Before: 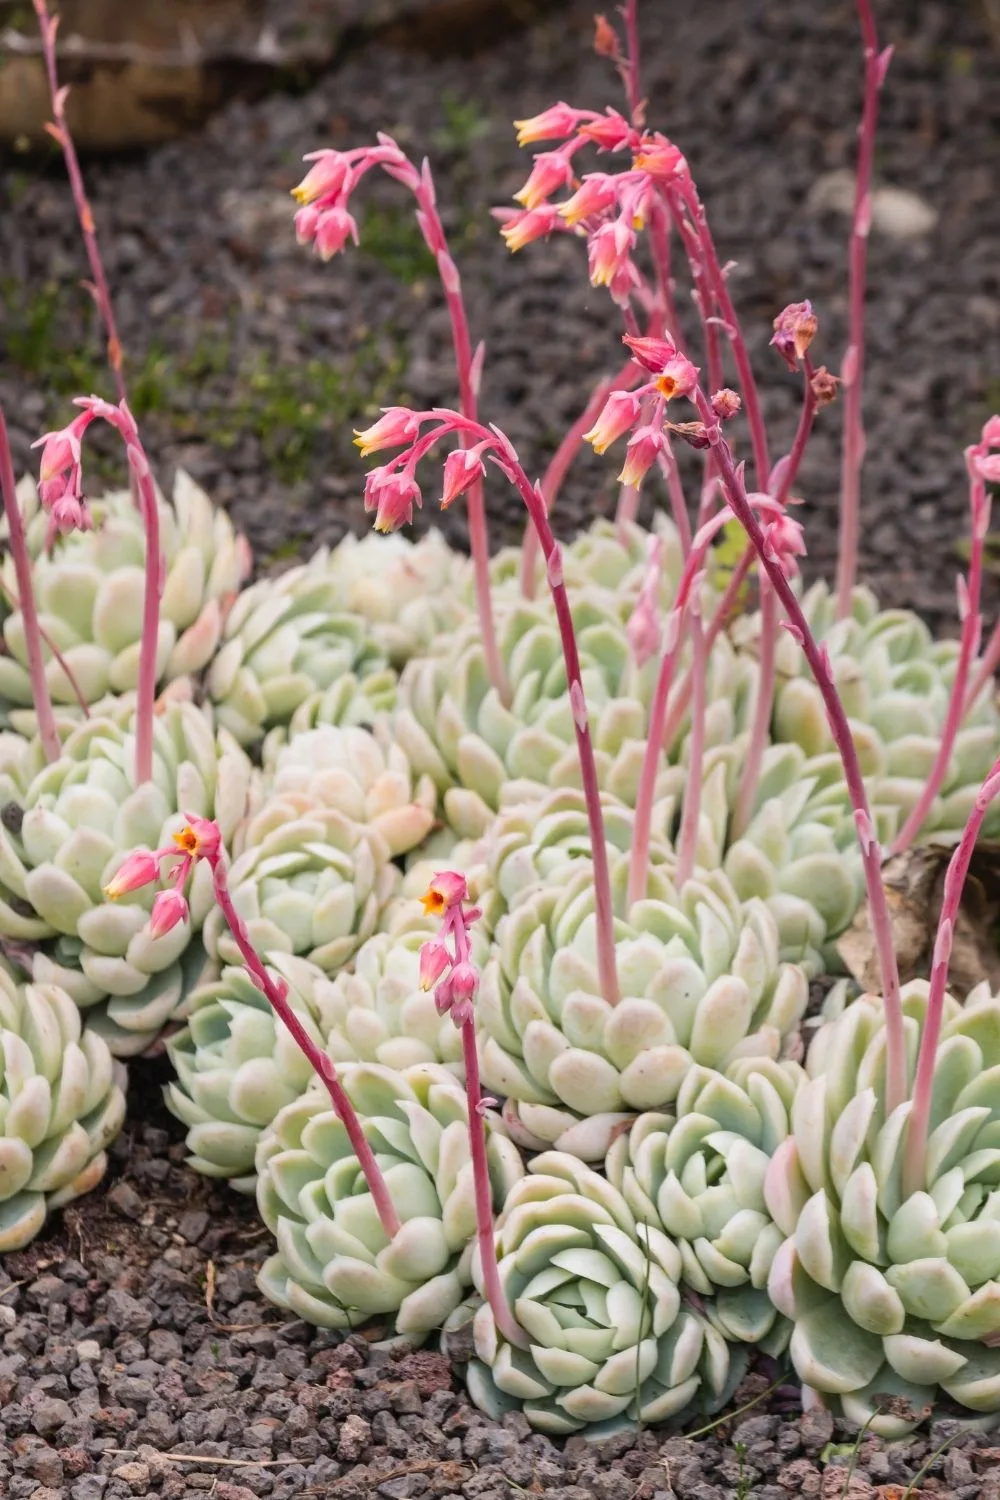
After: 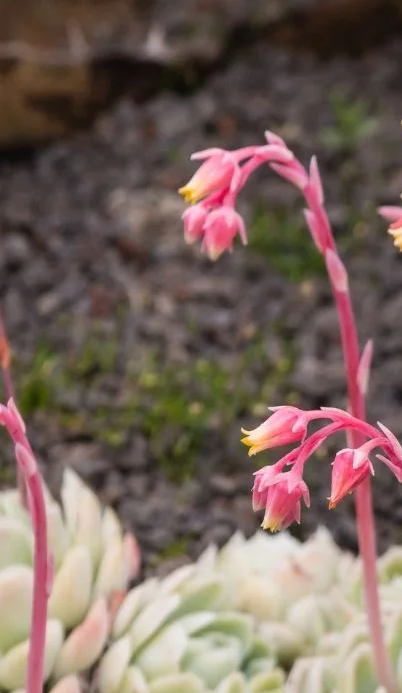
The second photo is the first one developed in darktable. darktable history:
crop and rotate: left 11.244%, top 0.067%, right 48.515%, bottom 53.706%
